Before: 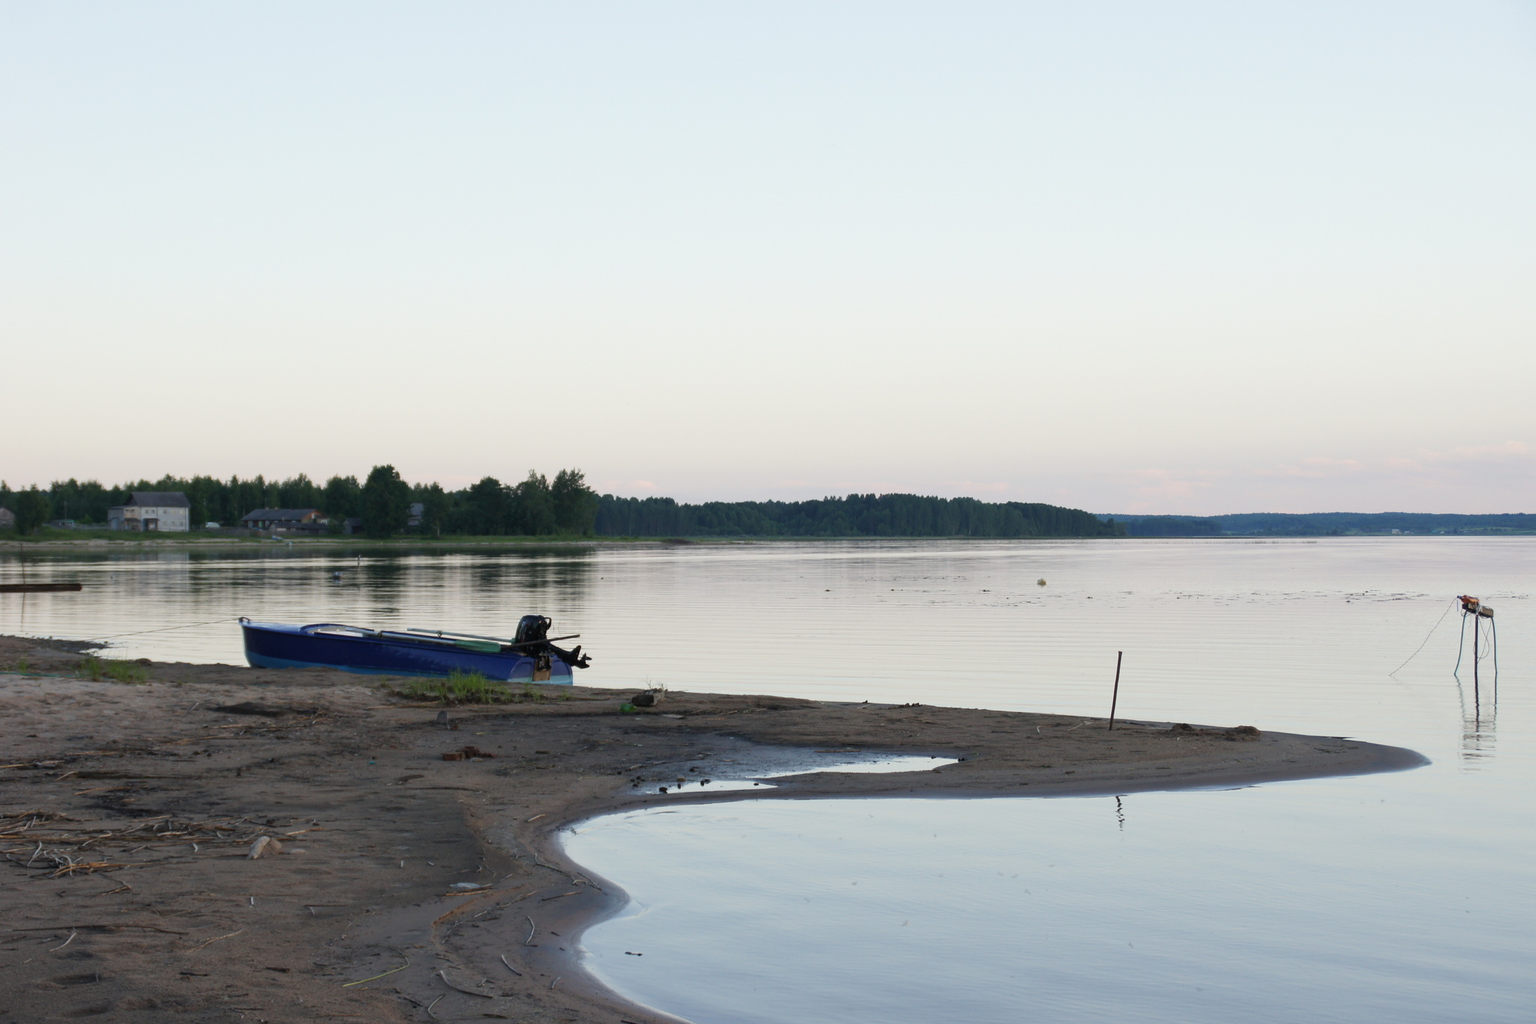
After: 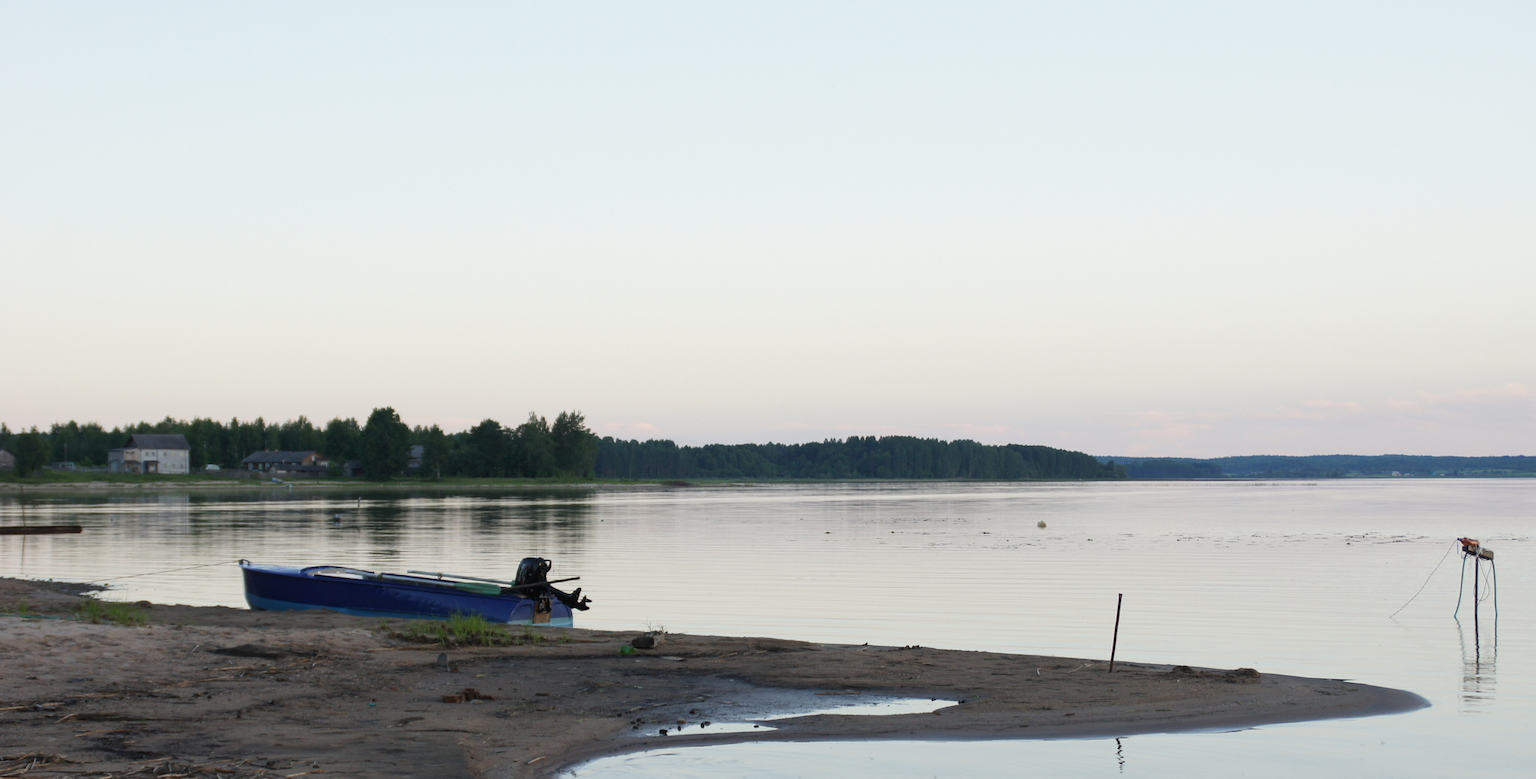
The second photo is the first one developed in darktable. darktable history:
crop: top 5.691%, bottom 18.156%
